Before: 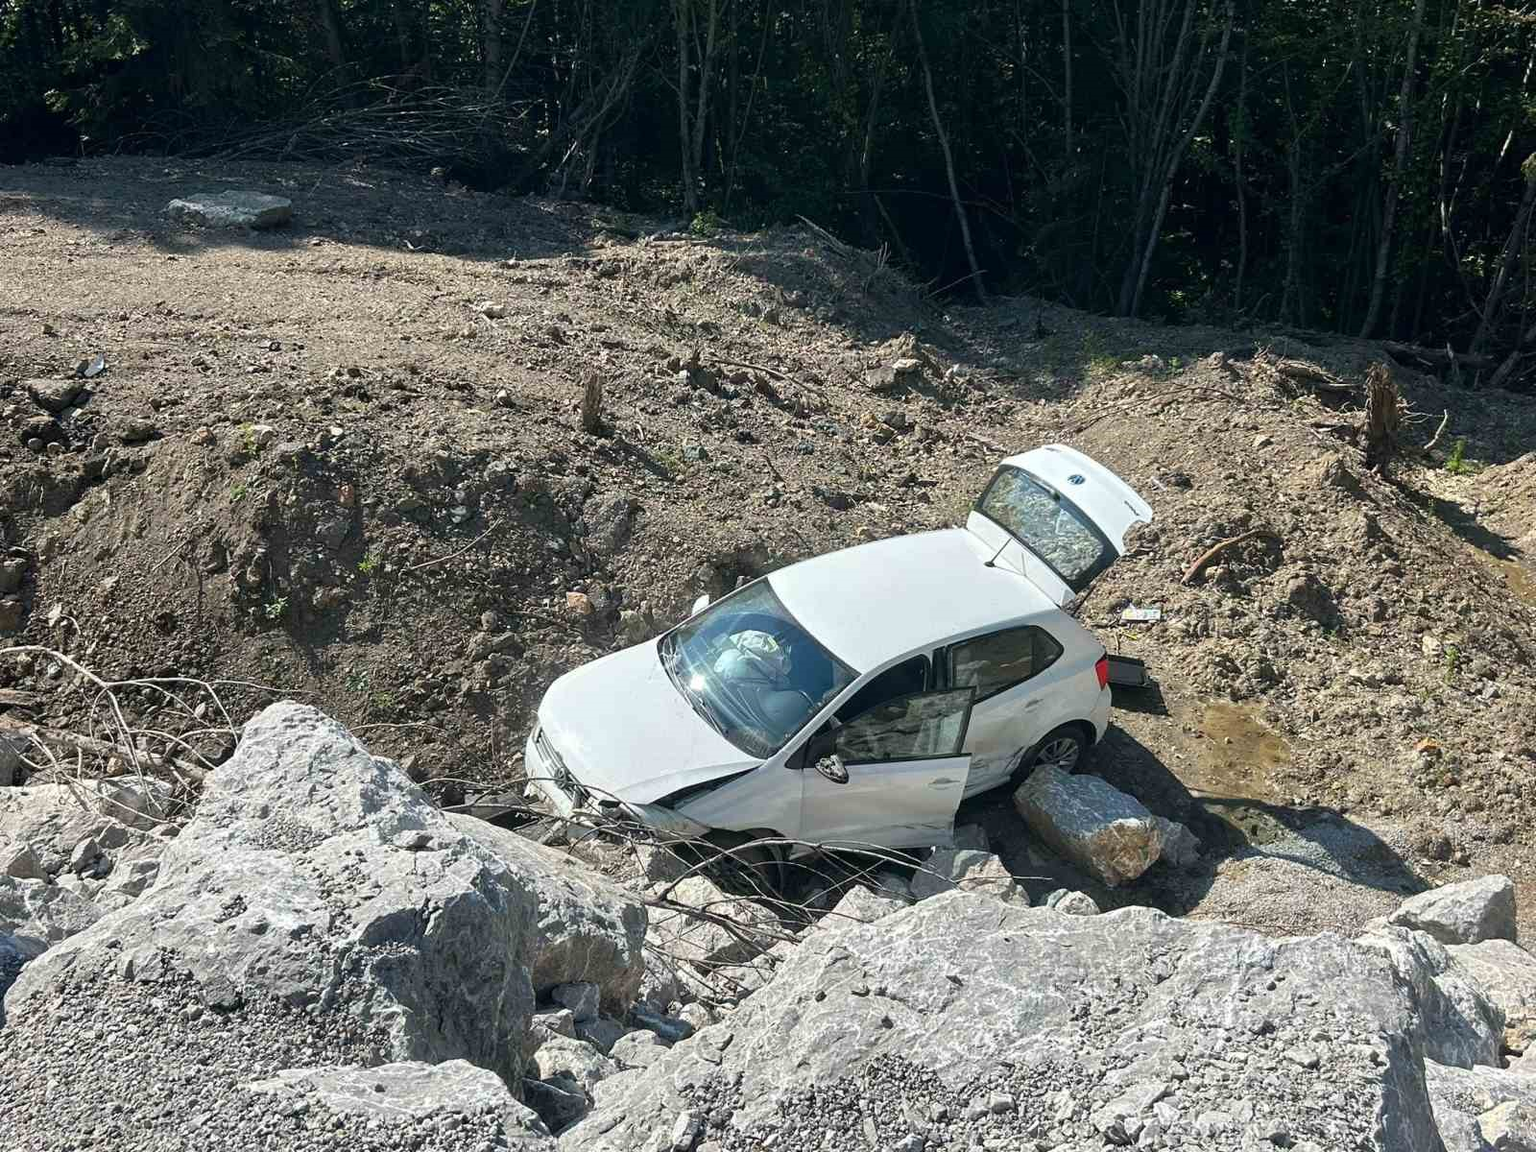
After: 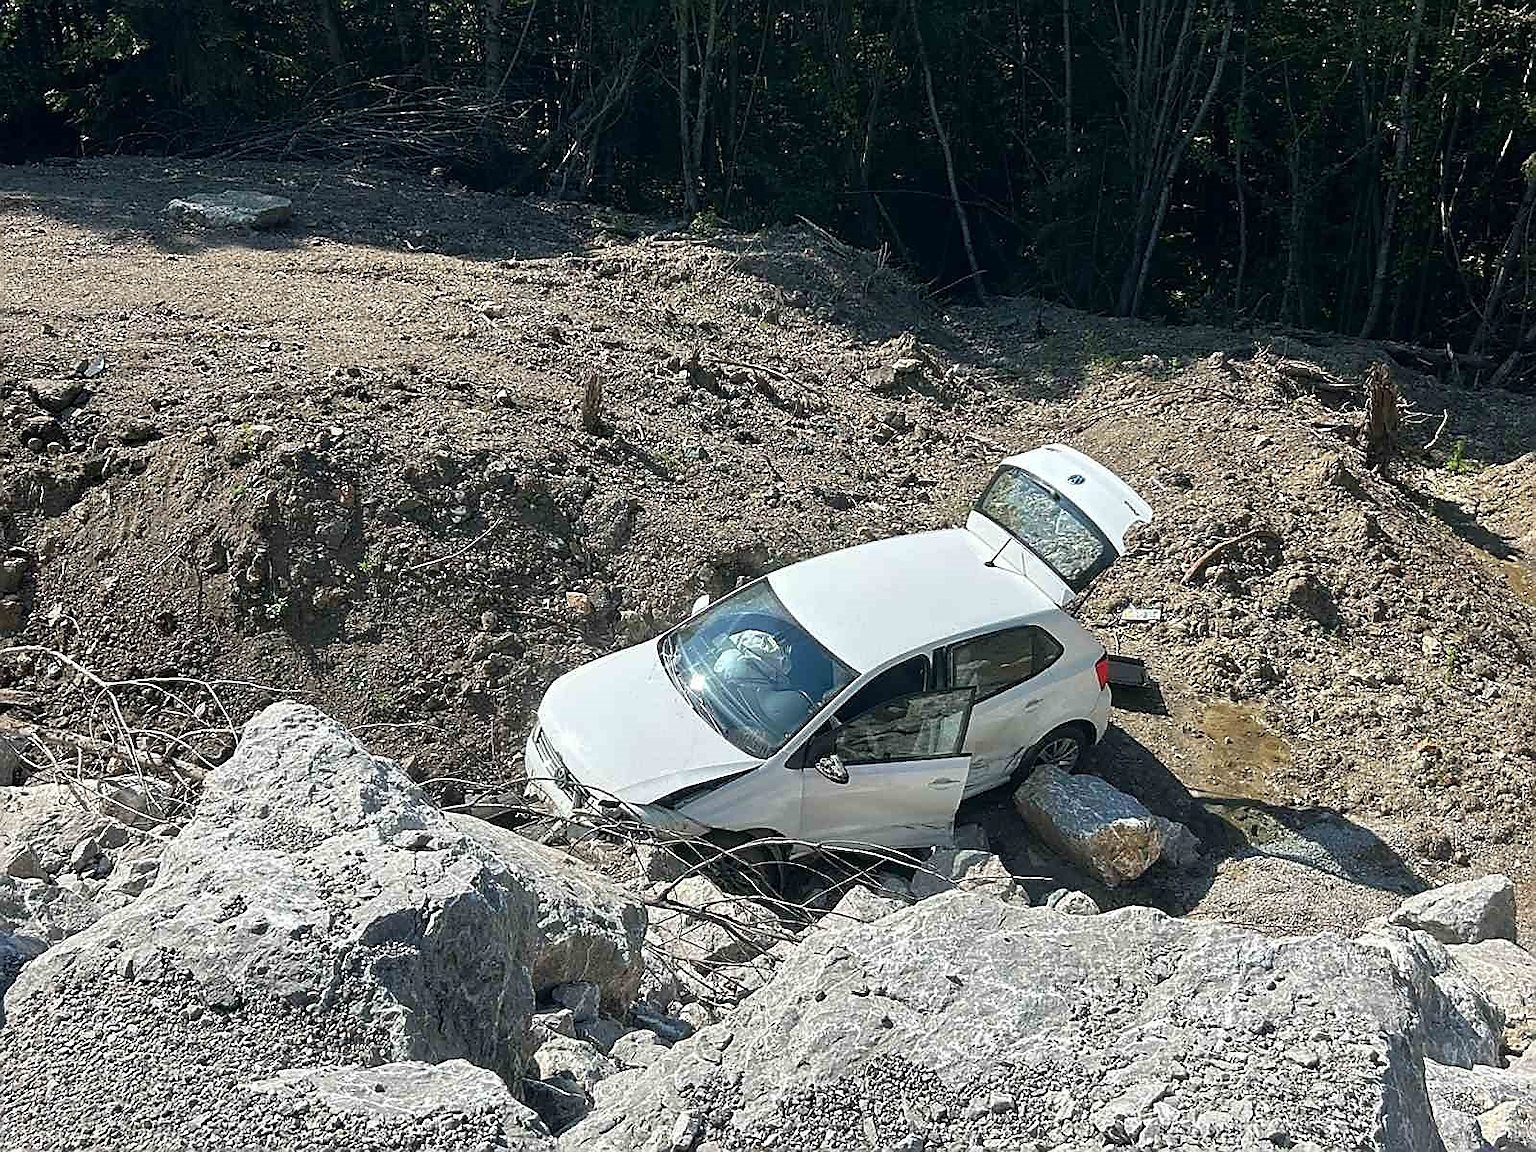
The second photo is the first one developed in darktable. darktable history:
sharpen: radius 1.408, amount 1.234, threshold 0.778
